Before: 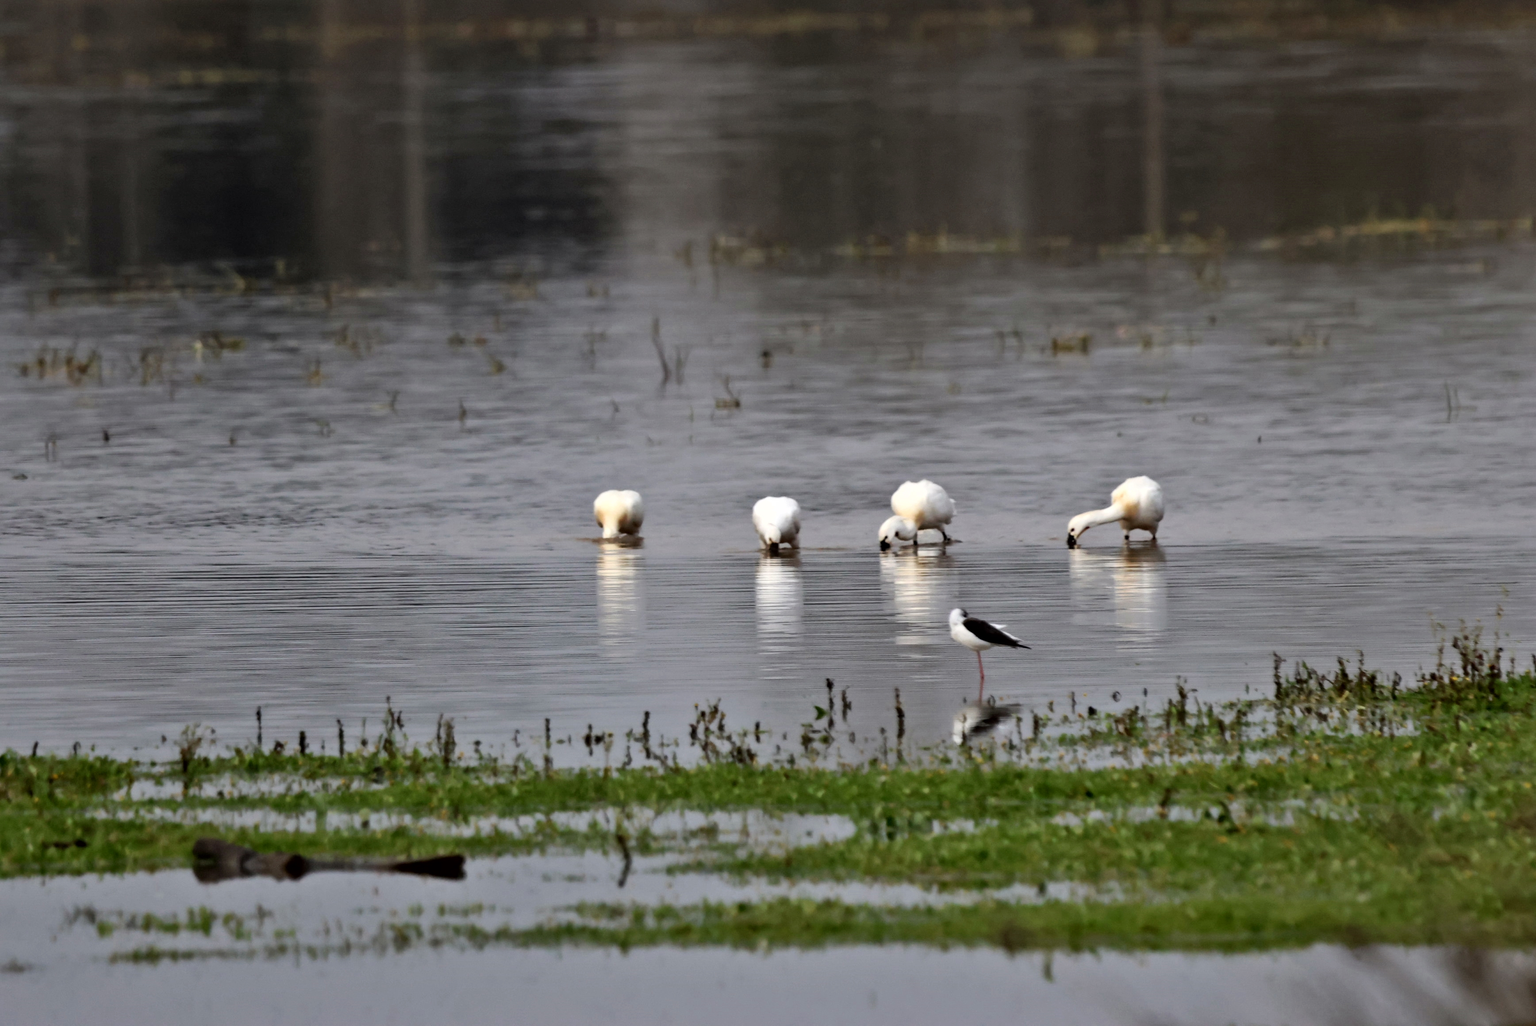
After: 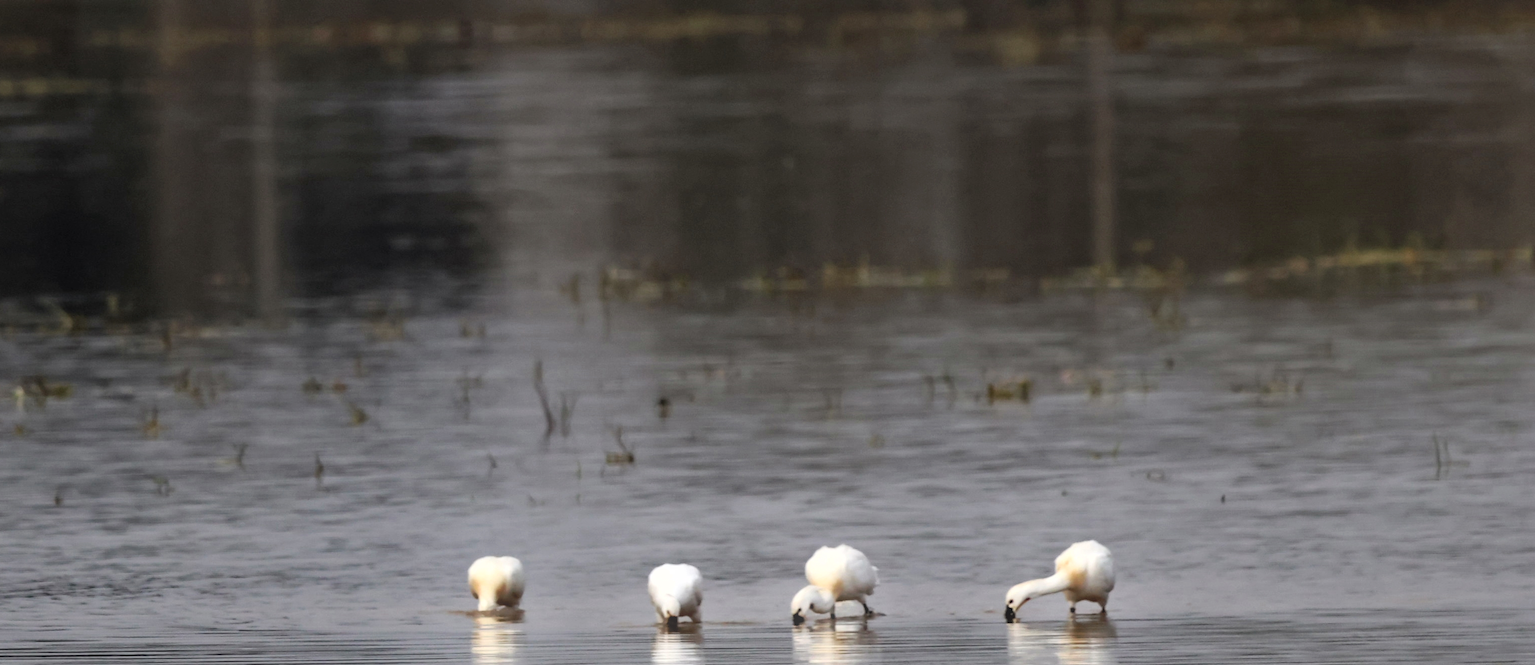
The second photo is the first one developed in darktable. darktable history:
white balance: emerald 1
bloom: threshold 82.5%, strength 16.25%
crop and rotate: left 11.812%, bottom 42.776%
